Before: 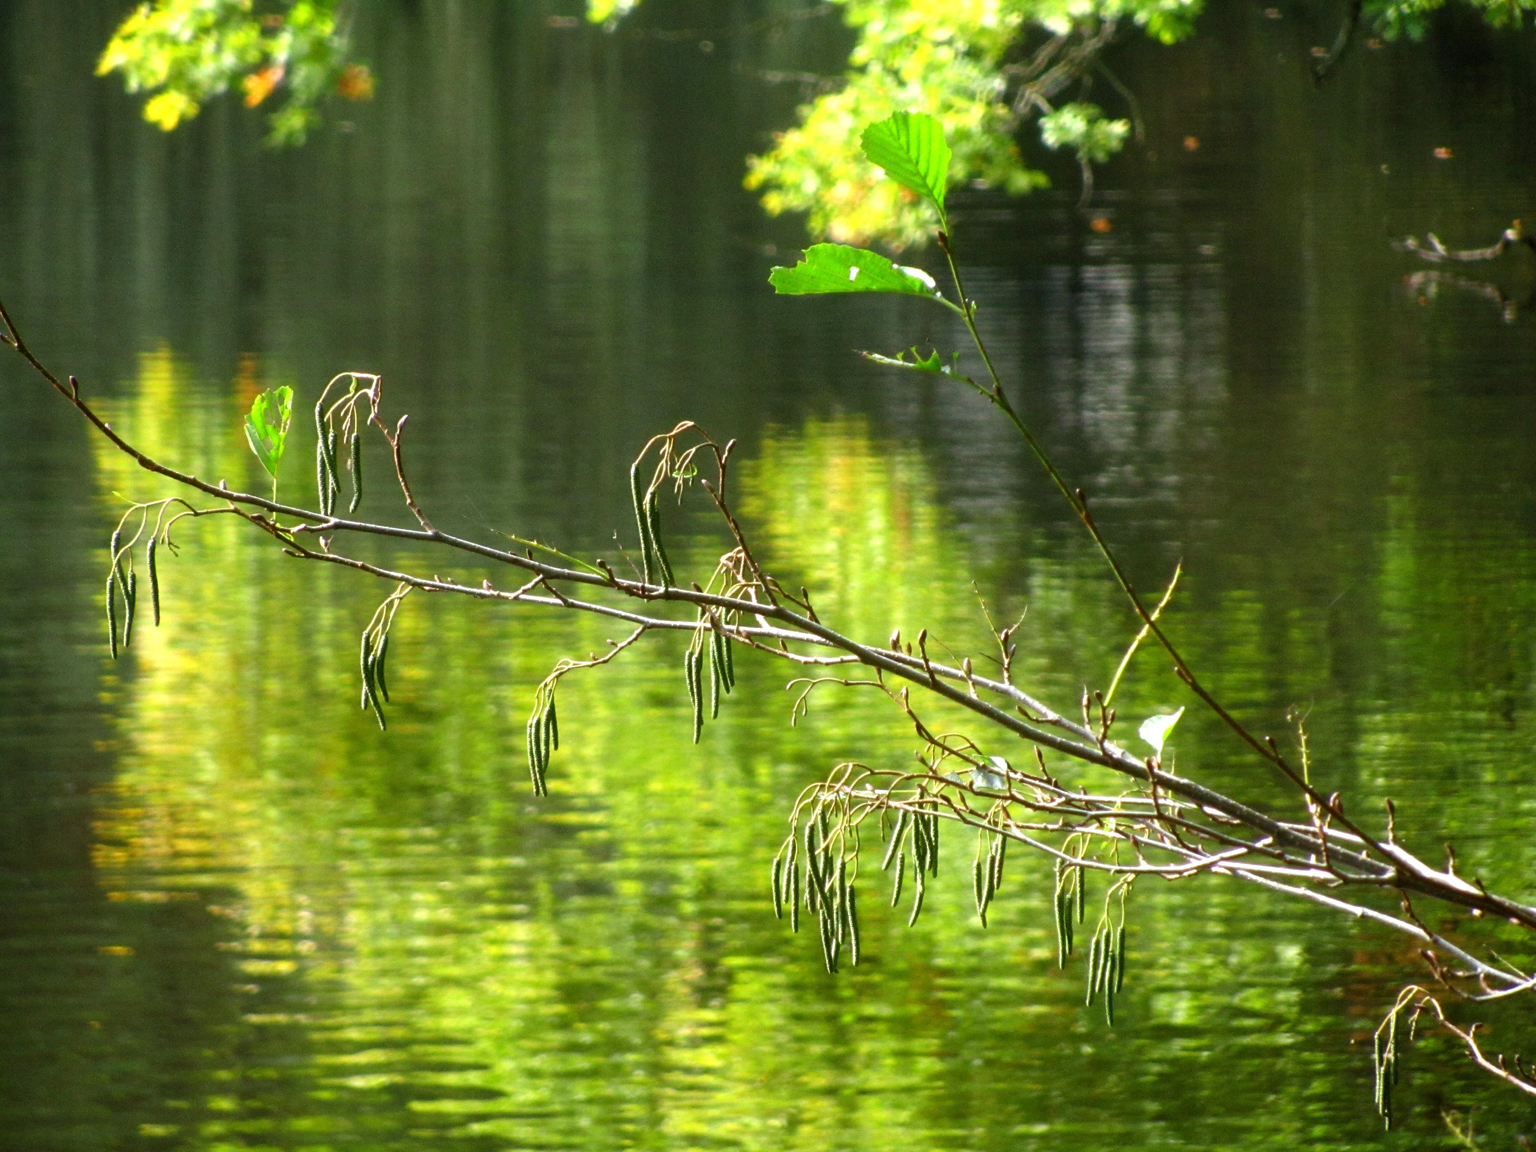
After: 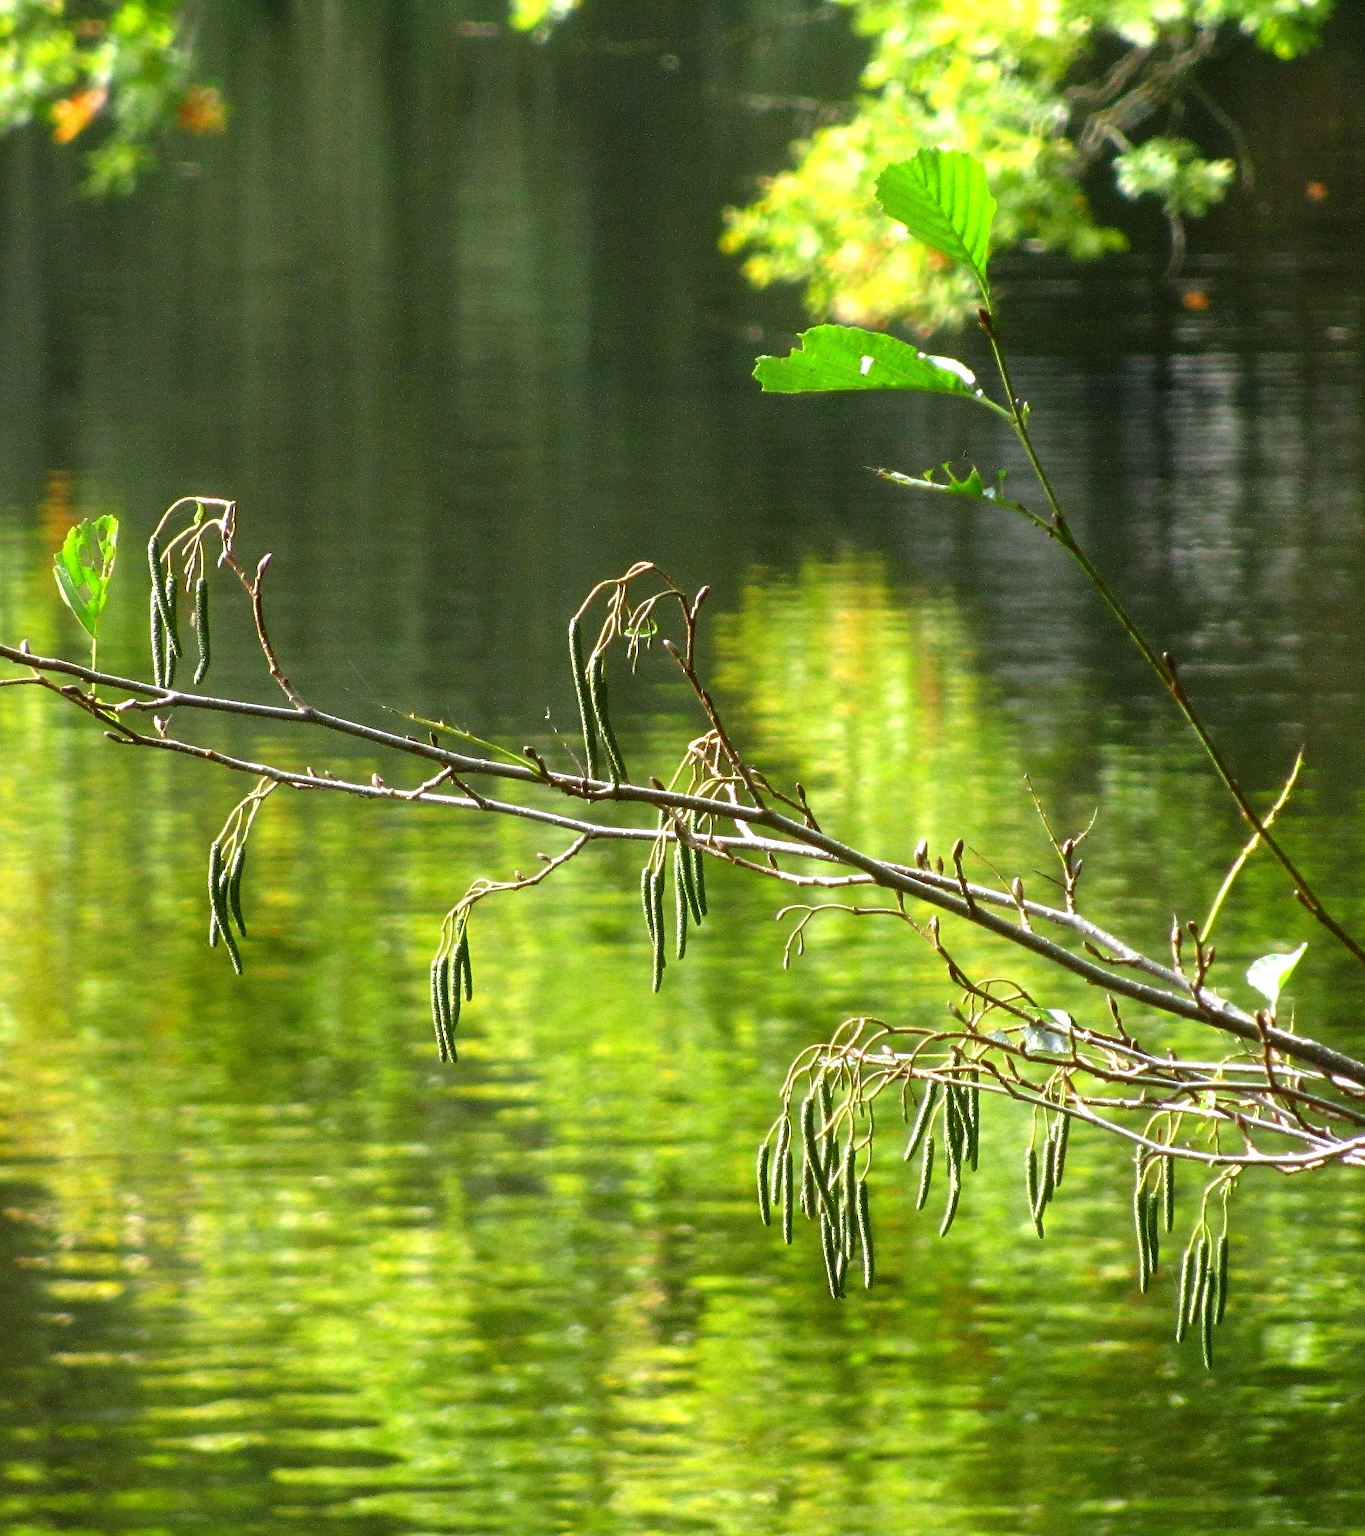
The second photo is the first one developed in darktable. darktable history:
crop and rotate: left 13.342%, right 19.991%
sharpen: radius 1.4, amount 1.25, threshold 0.7
